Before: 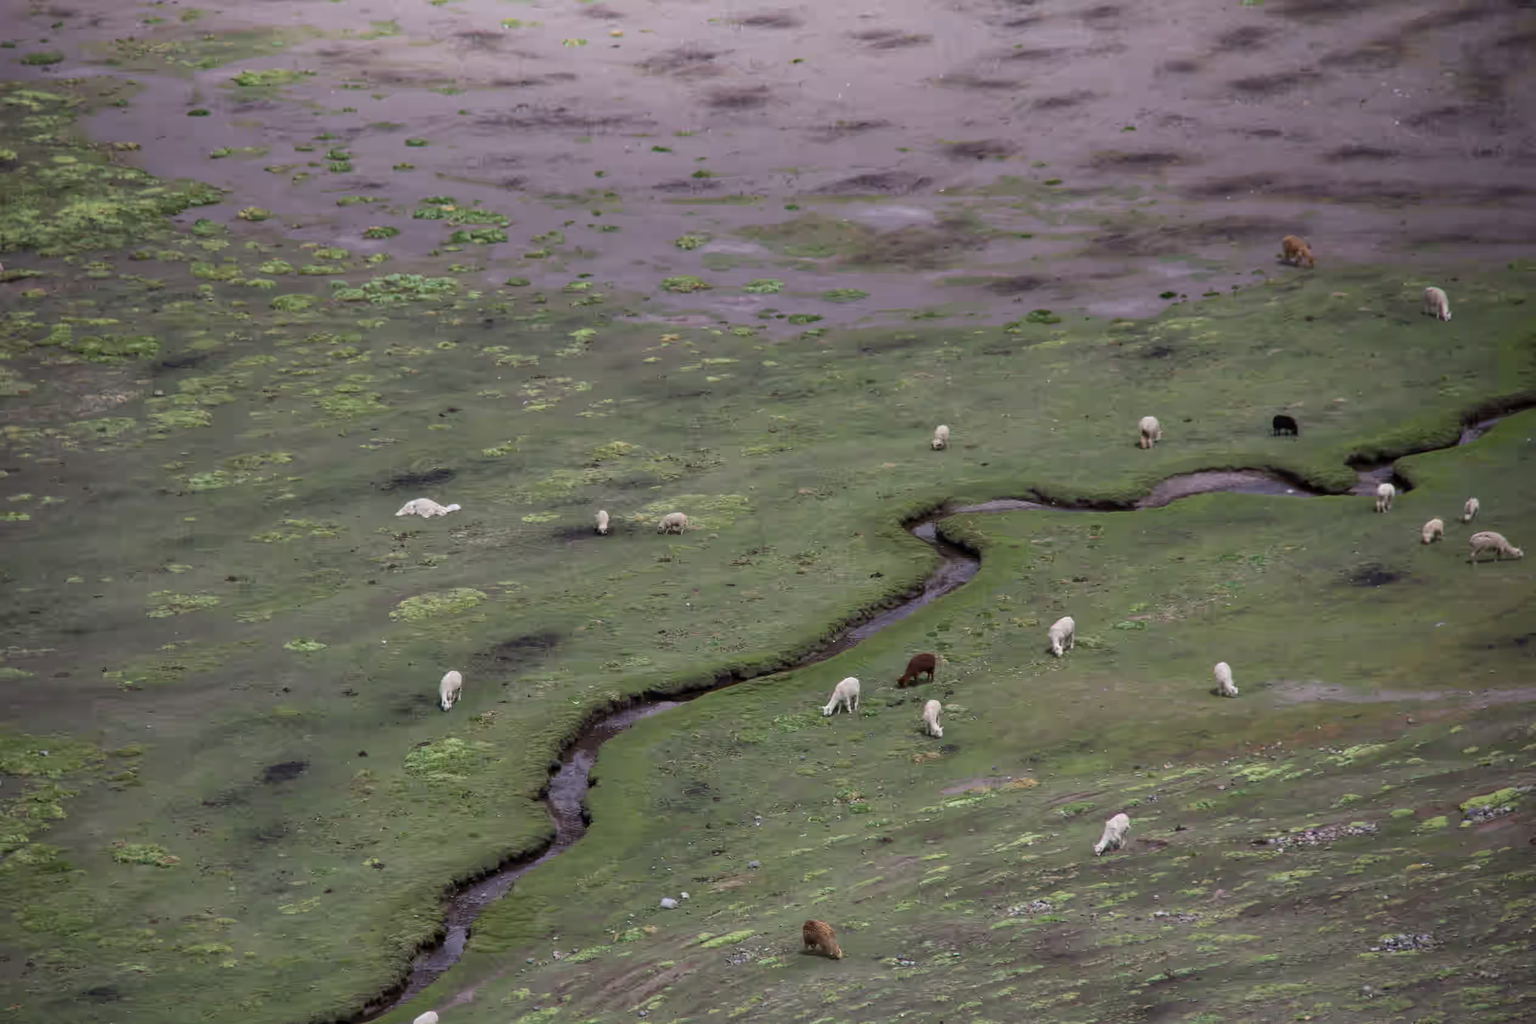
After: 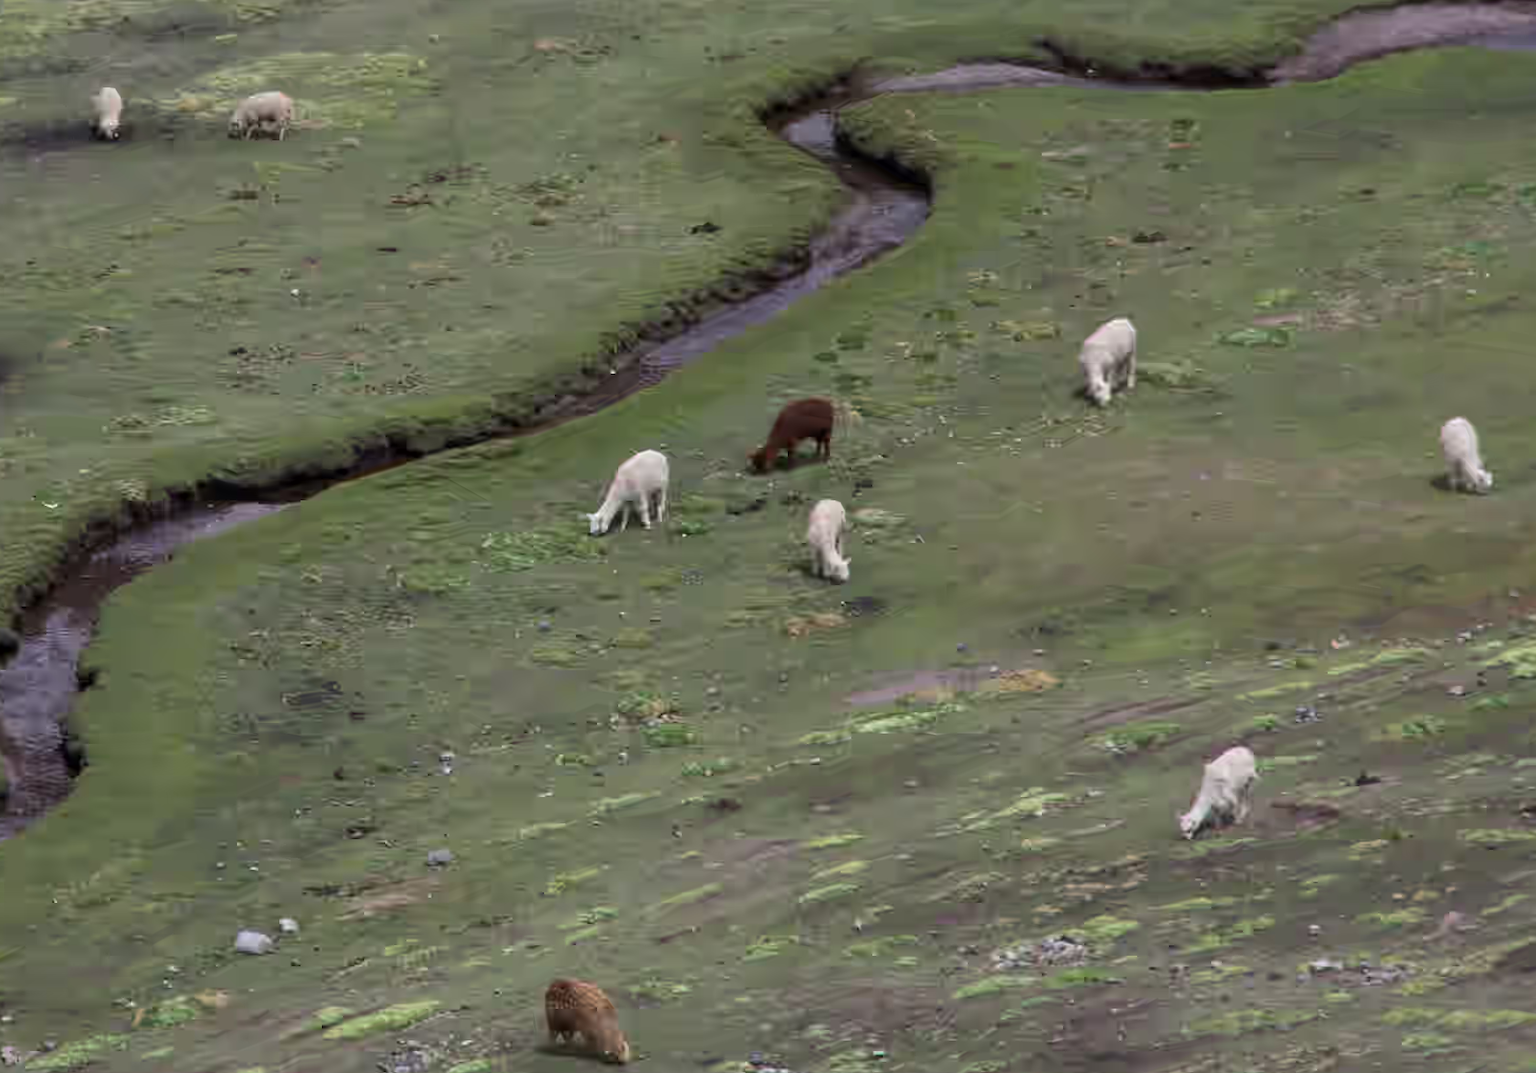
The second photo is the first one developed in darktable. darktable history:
crop: left 35.981%, top 45.977%, right 18.067%, bottom 5.864%
